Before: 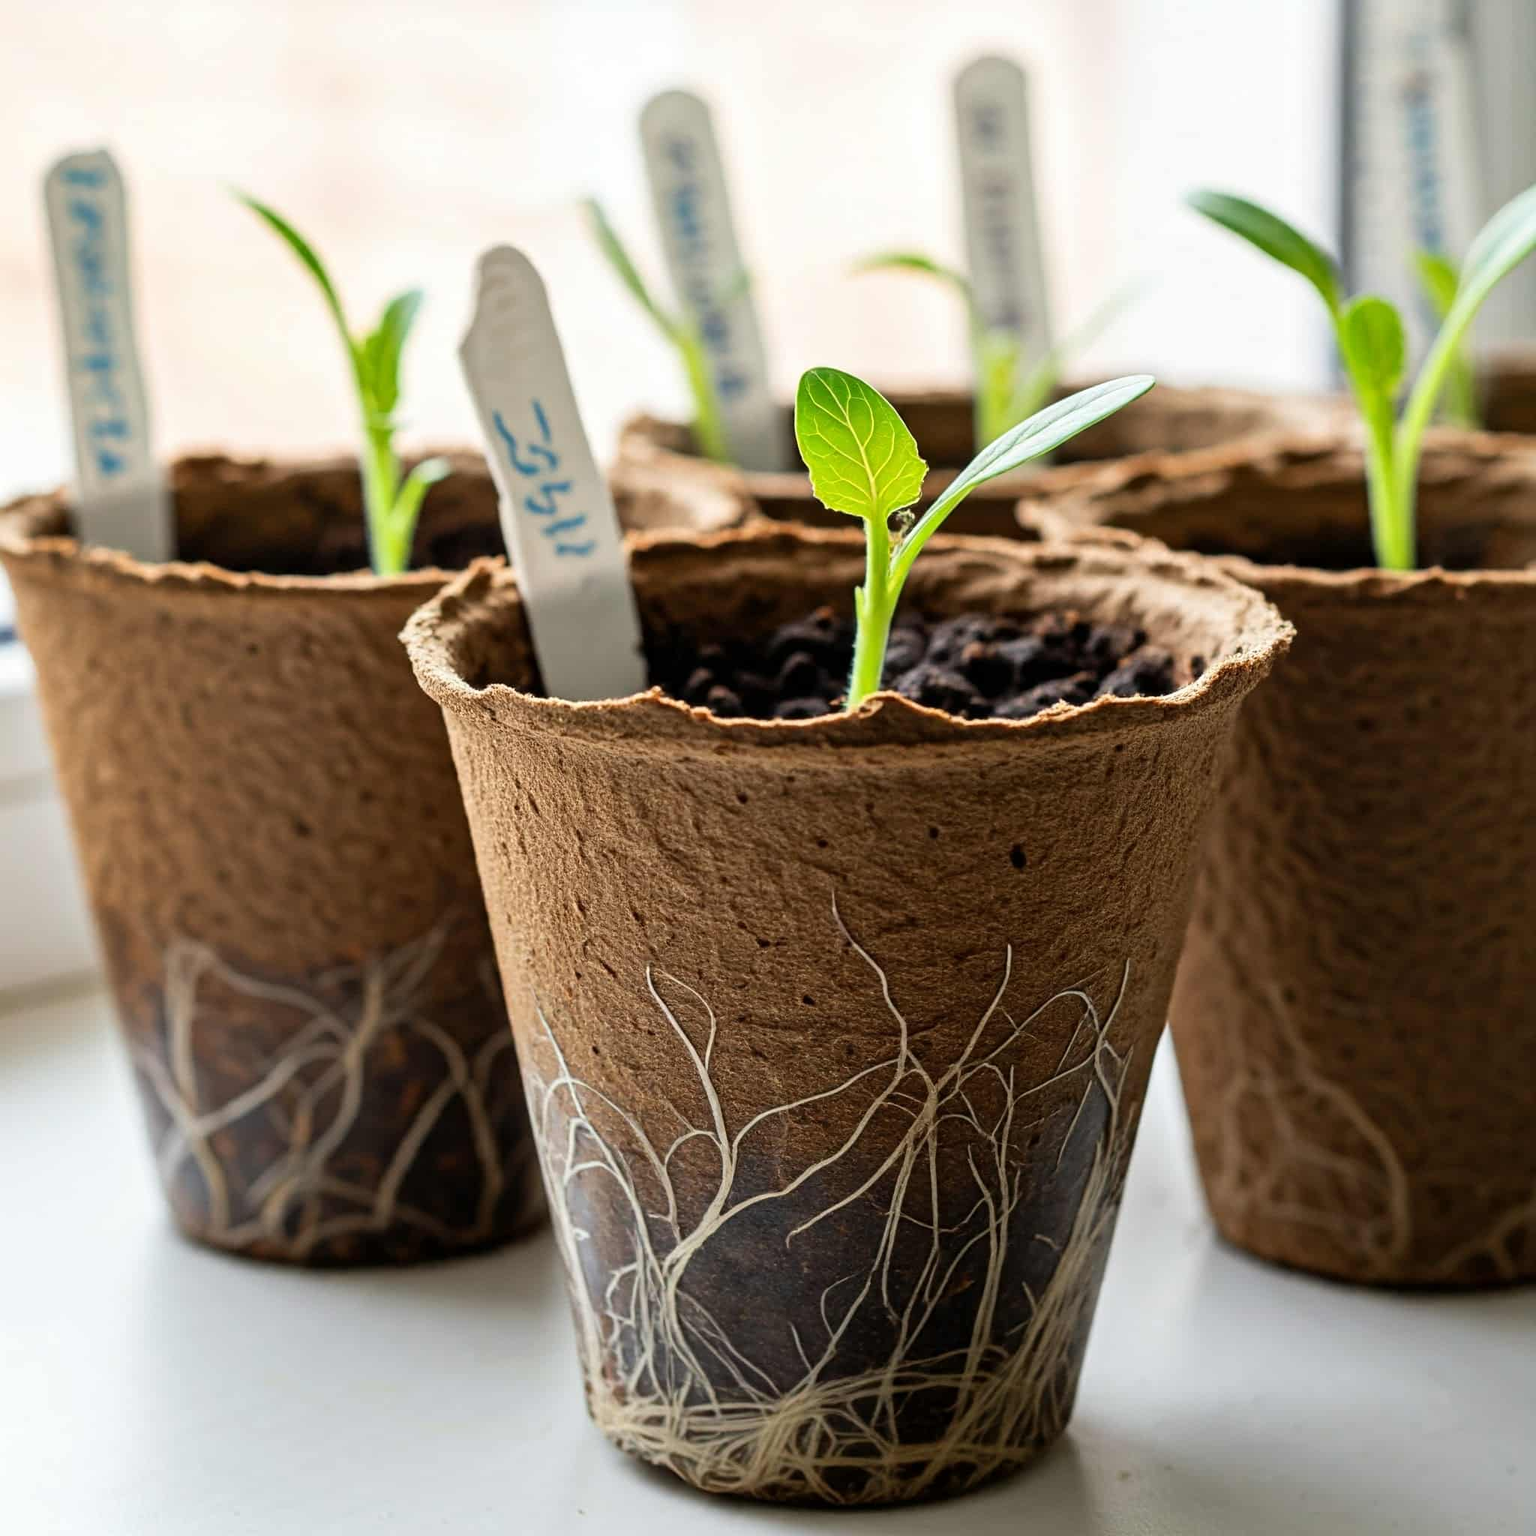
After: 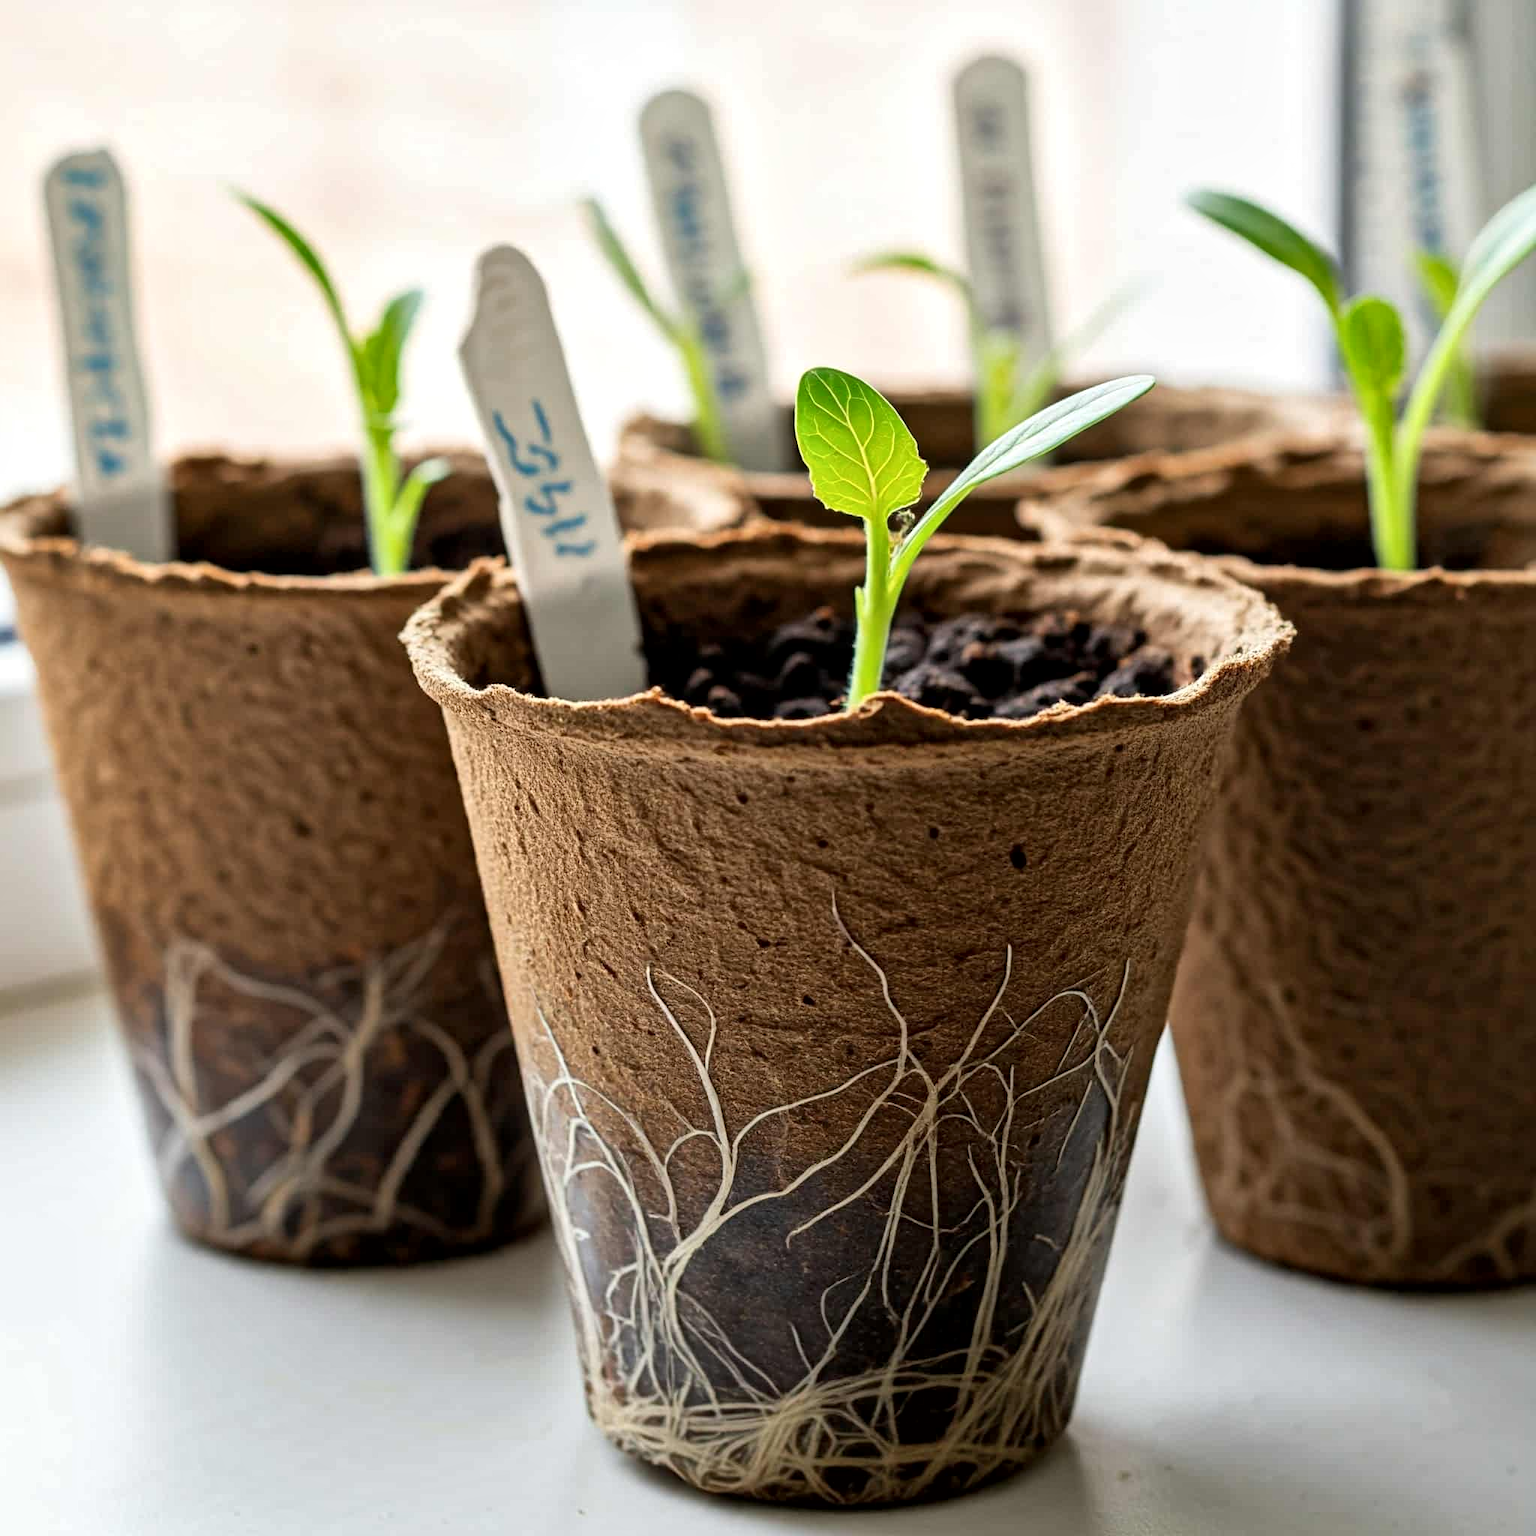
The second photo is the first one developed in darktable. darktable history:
local contrast: mode bilateral grid, contrast 21, coarseness 50, detail 132%, midtone range 0.2
